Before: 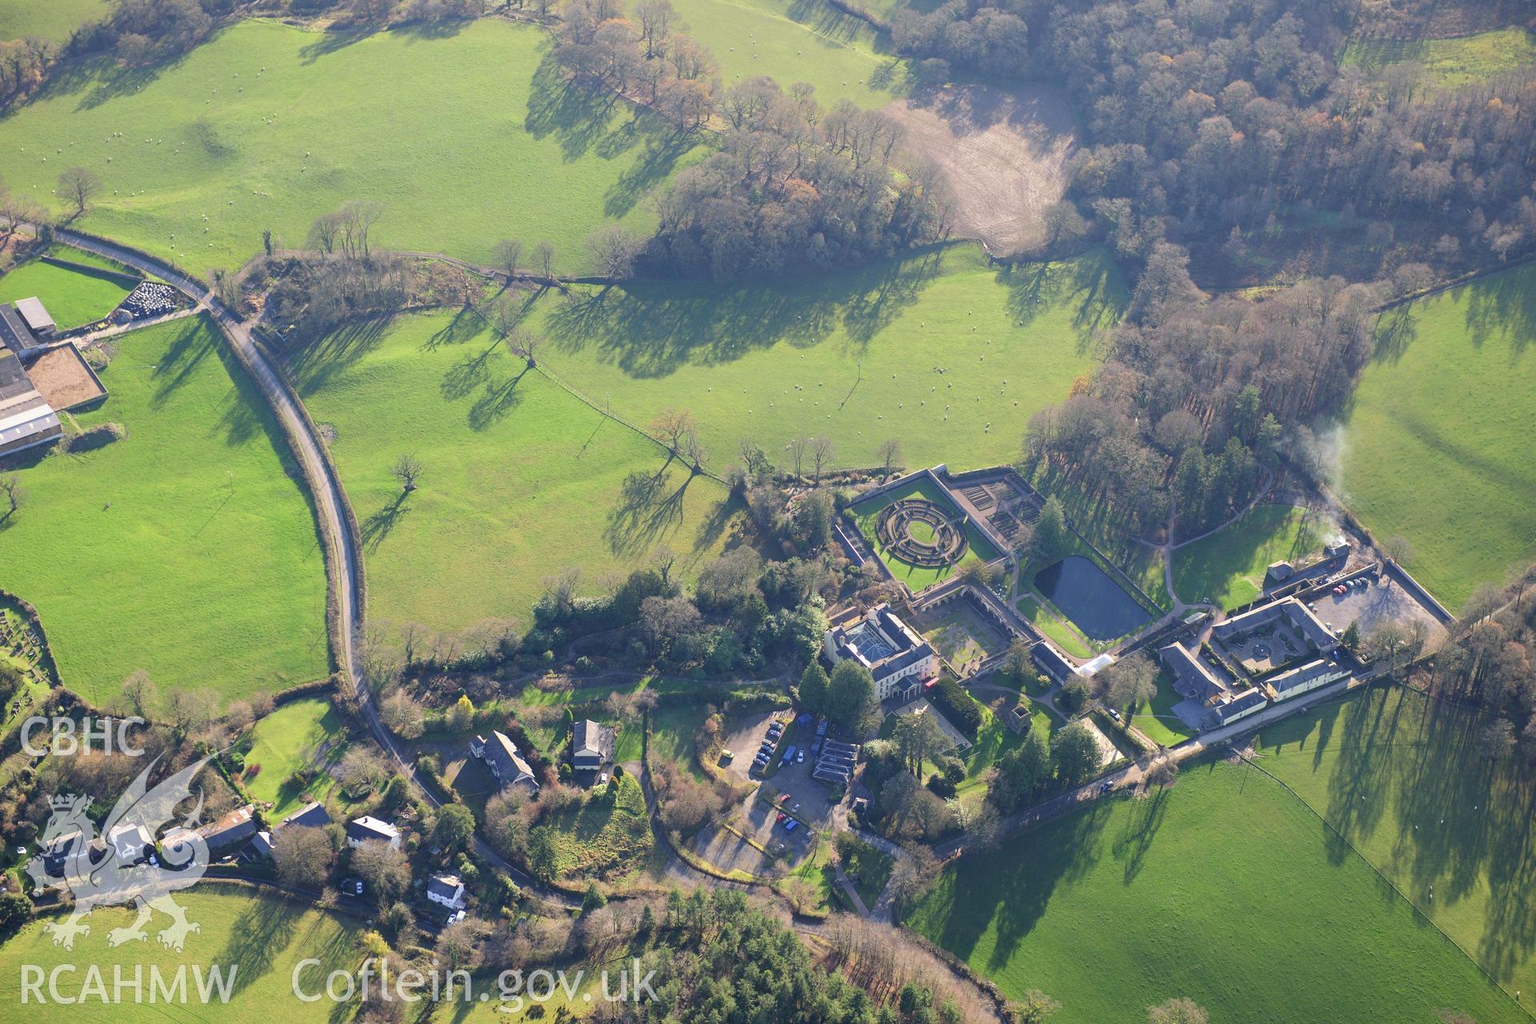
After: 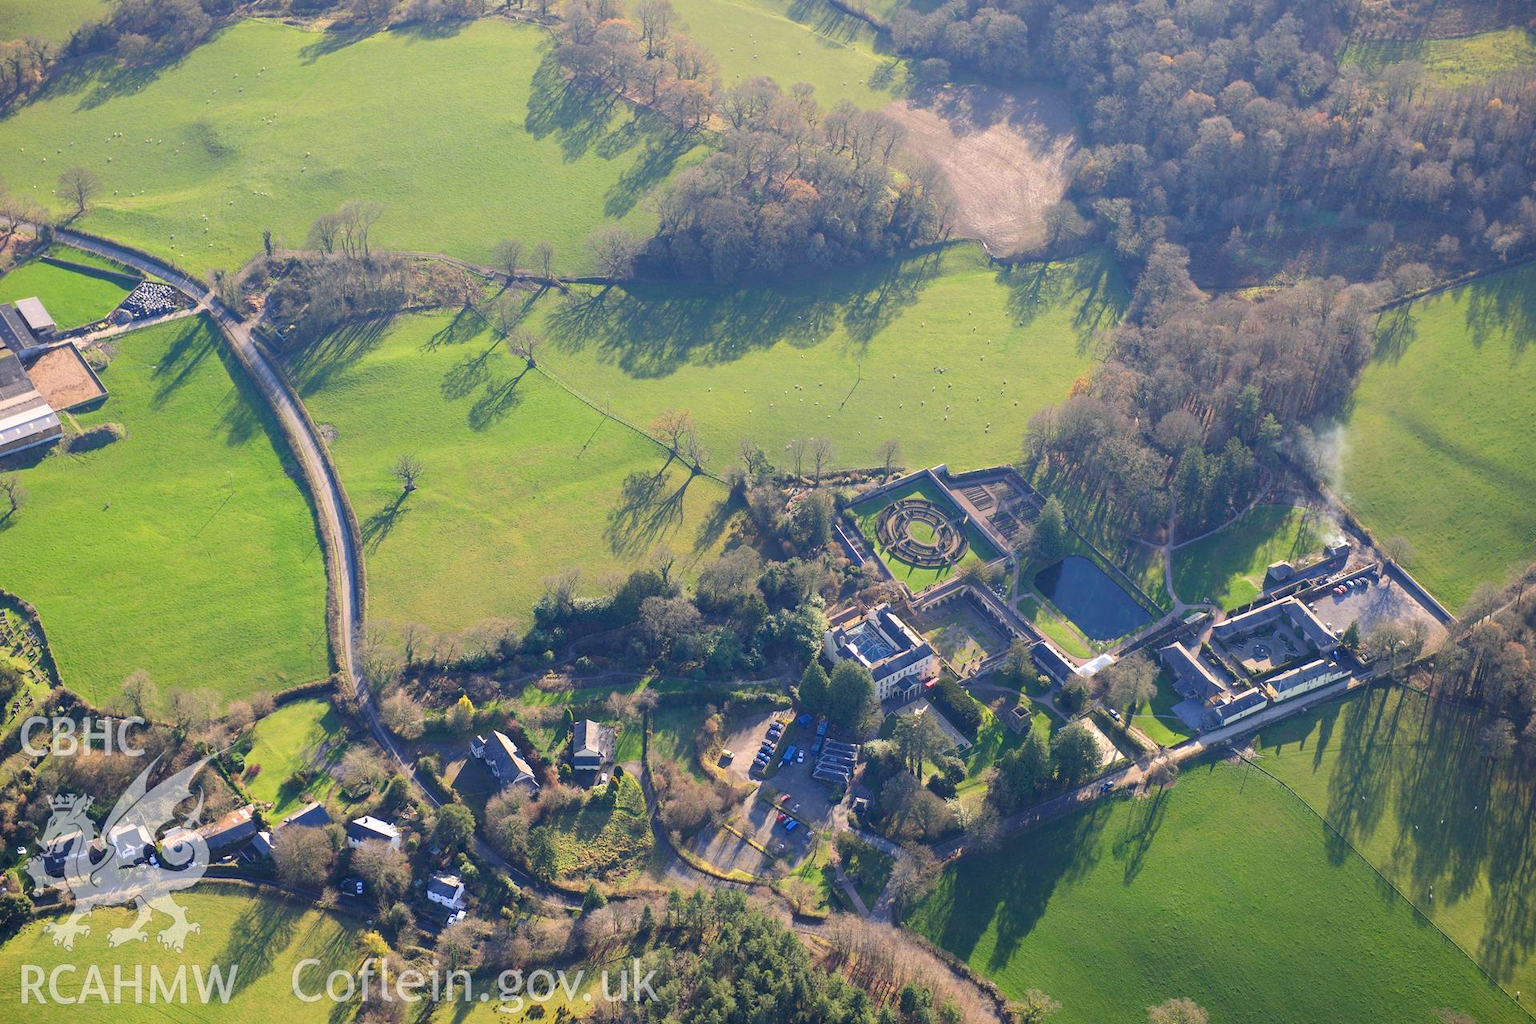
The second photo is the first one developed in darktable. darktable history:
contrast brightness saturation: contrast 0.039, saturation 0.156
